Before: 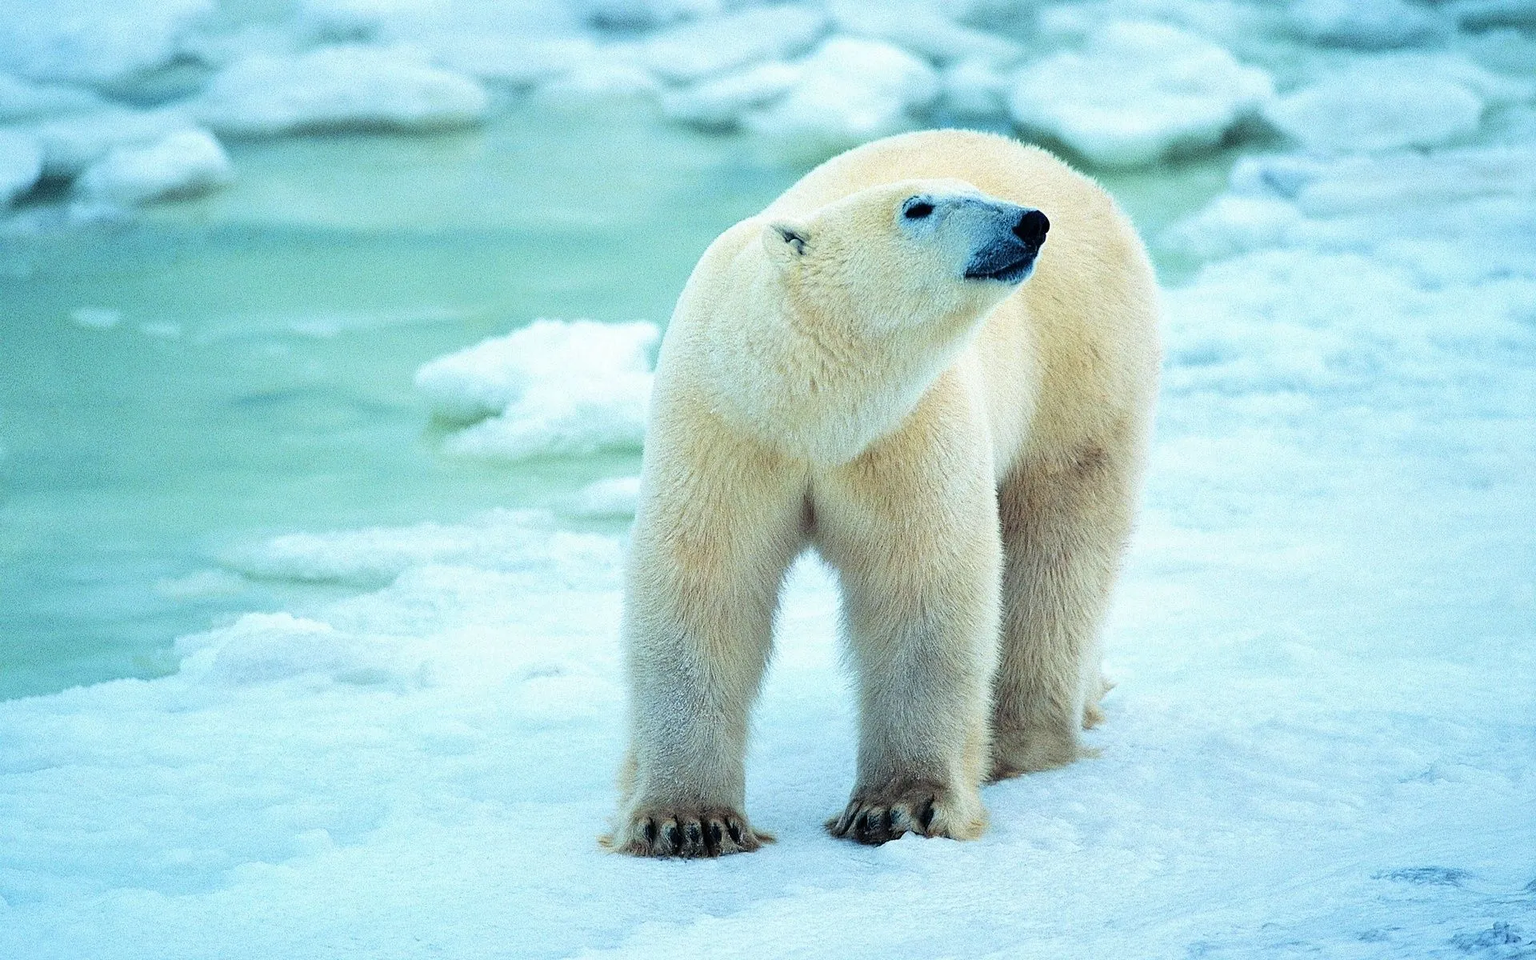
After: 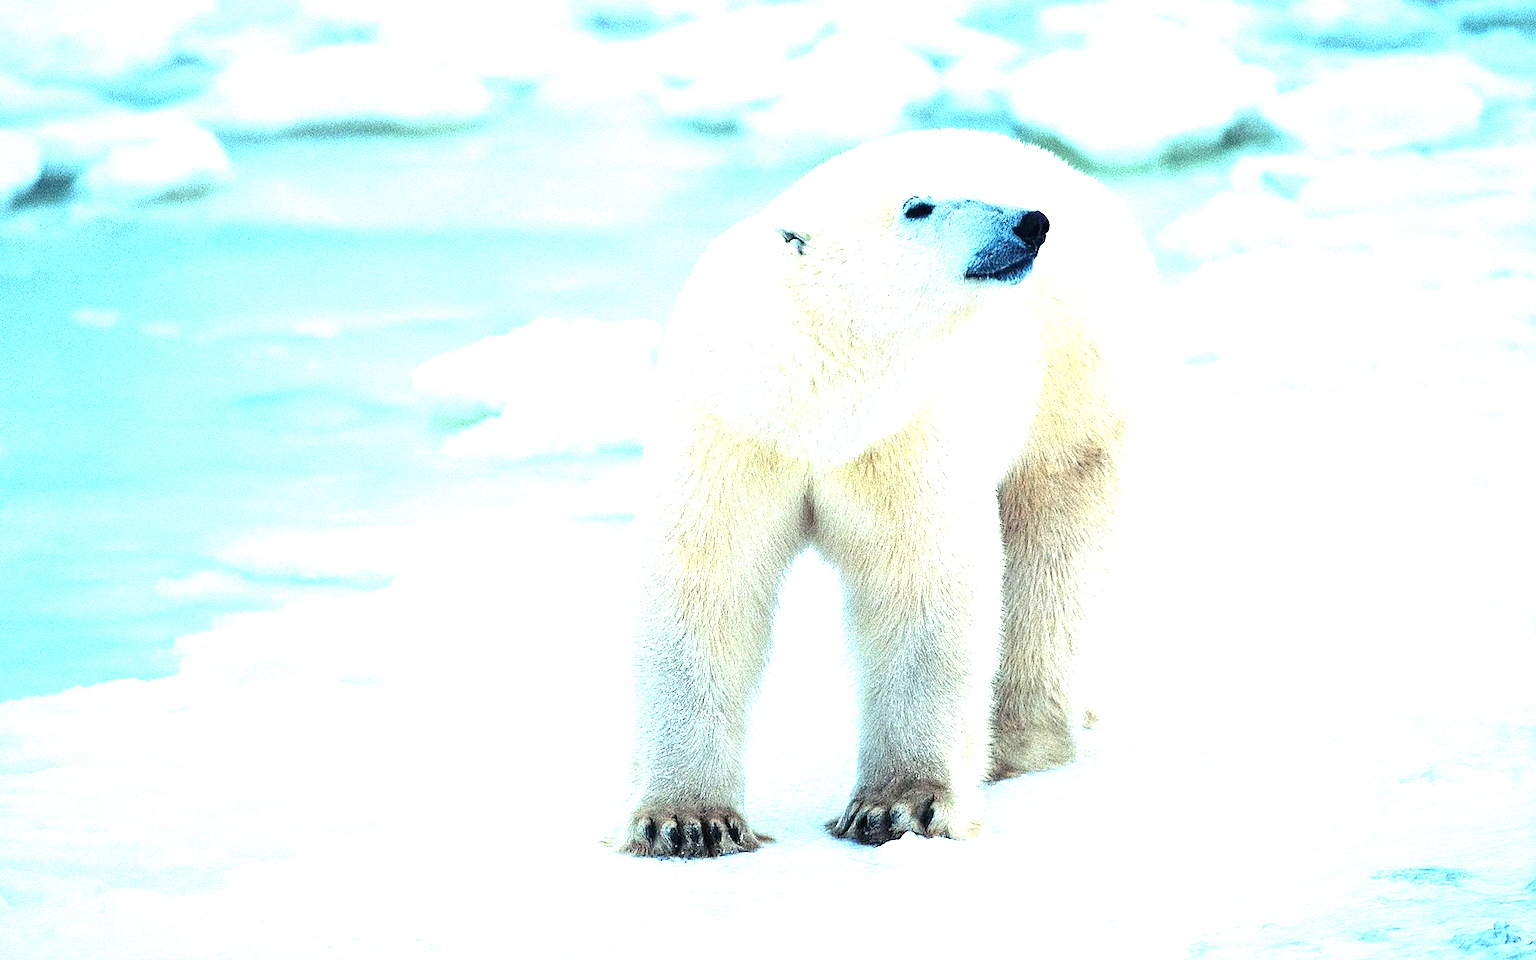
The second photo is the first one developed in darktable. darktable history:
exposure: black level correction 0, exposure 1.388 EV, compensate exposure bias true, compensate highlight preservation false
